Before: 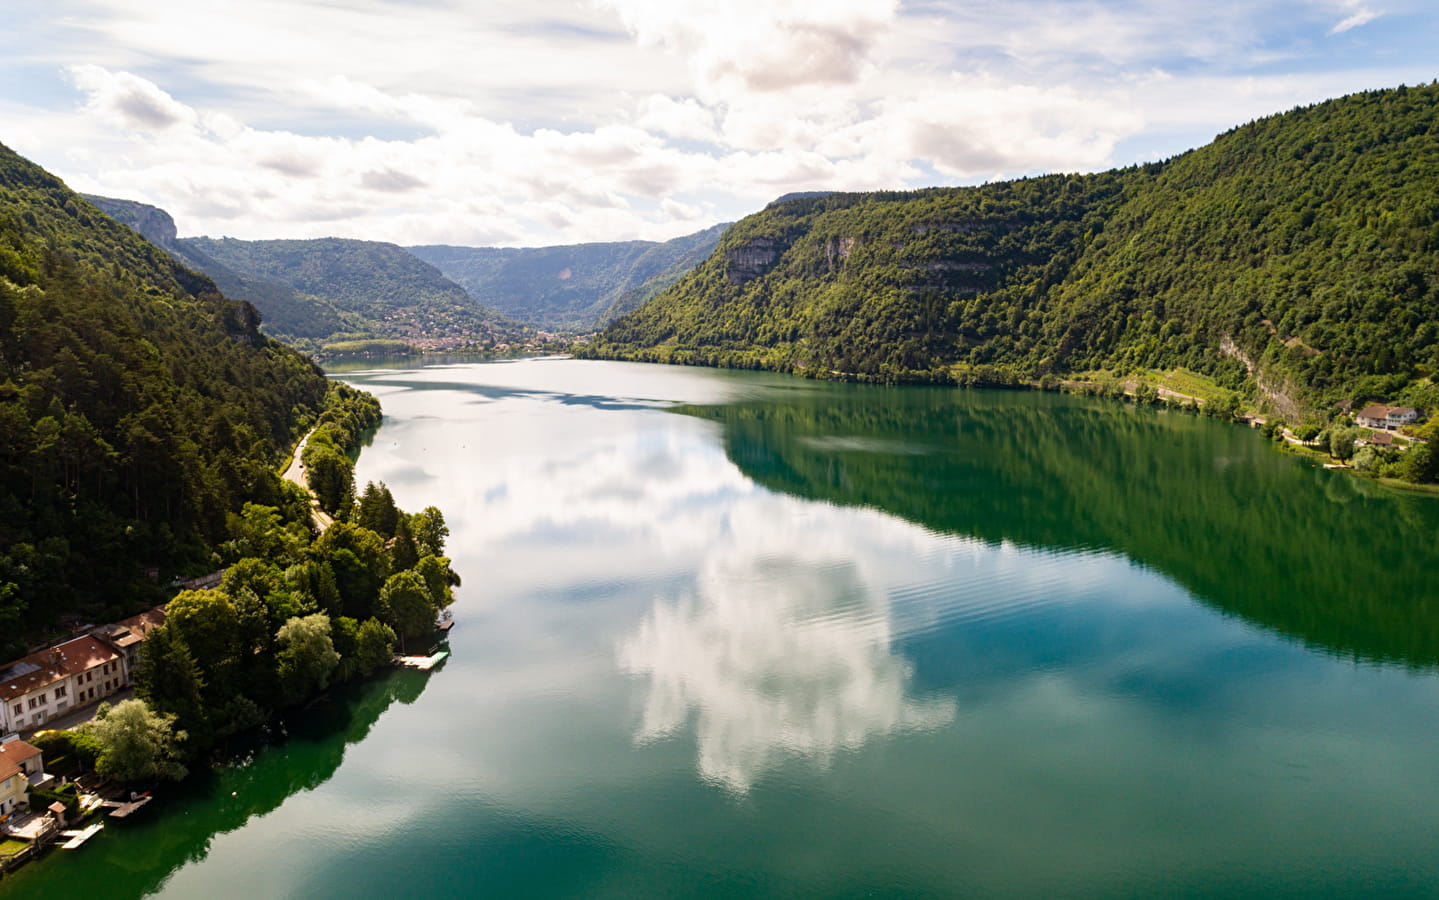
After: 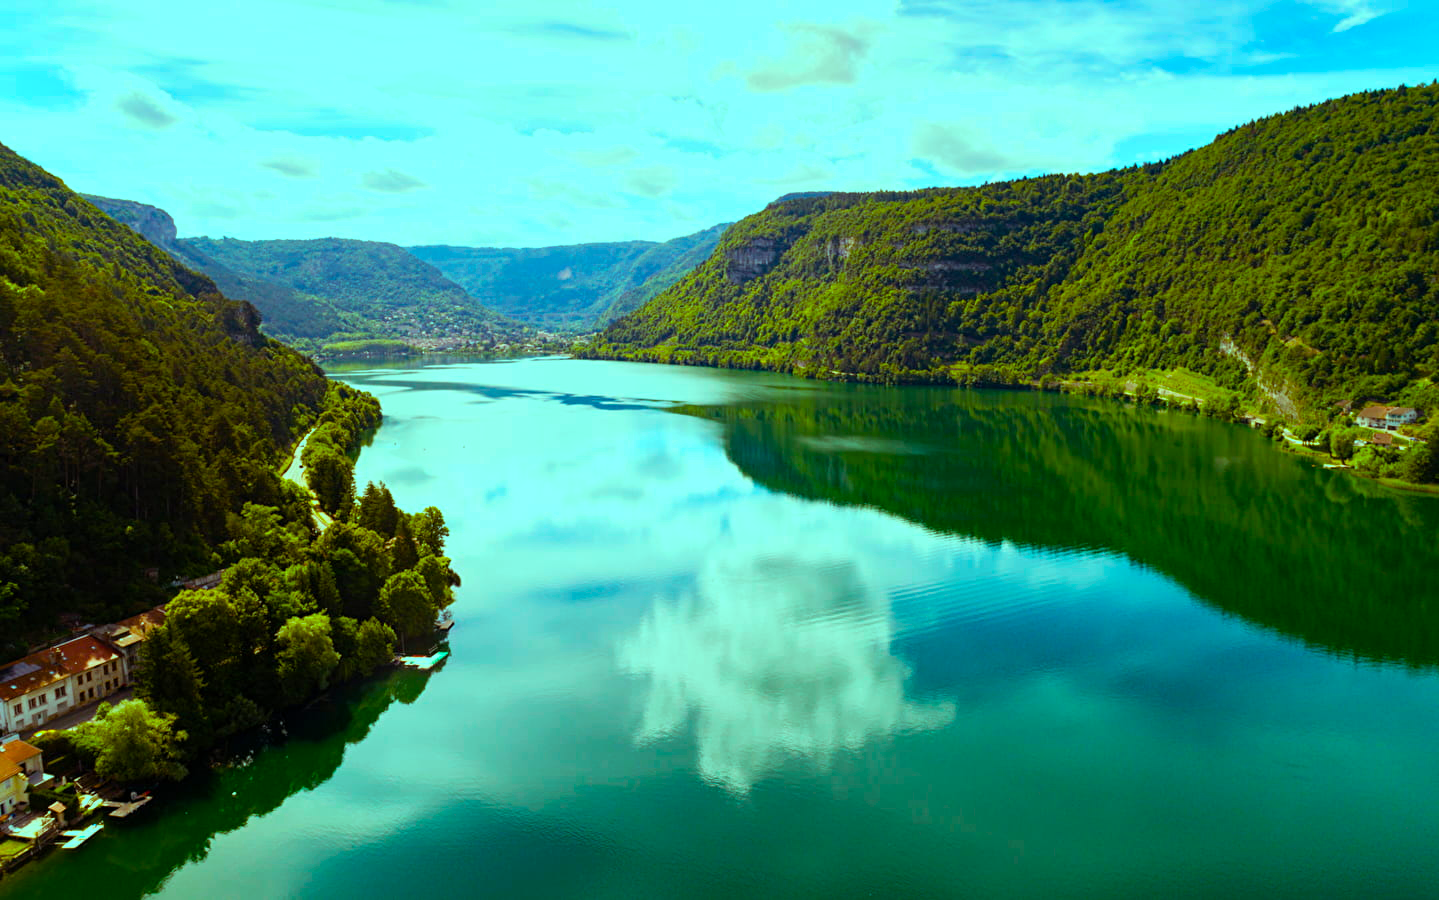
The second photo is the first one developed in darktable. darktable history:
color balance rgb: highlights gain › chroma 7.422%, highlights gain › hue 182.06°, linear chroma grading › global chroma 9.992%, perceptual saturation grading › global saturation 28.875%, perceptual saturation grading › mid-tones 12.081%, perceptual saturation grading › shadows 9.679%, global vibrance 27.344%
